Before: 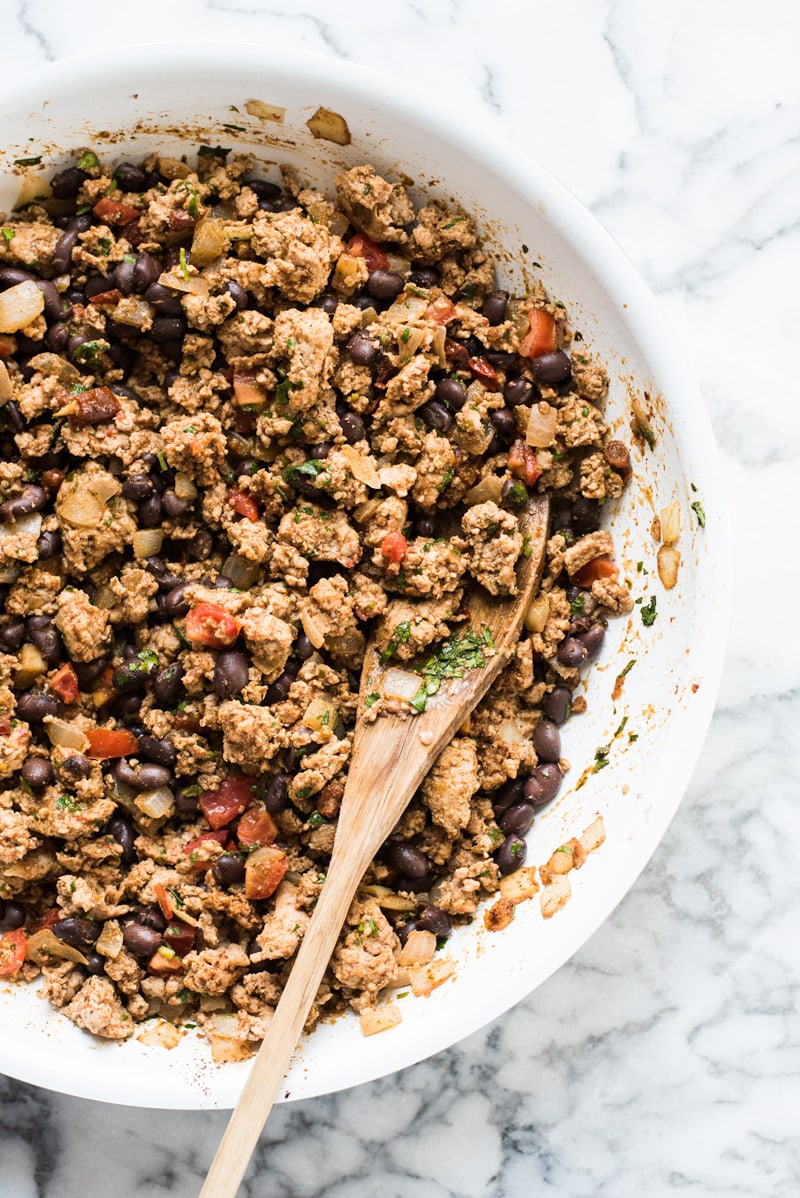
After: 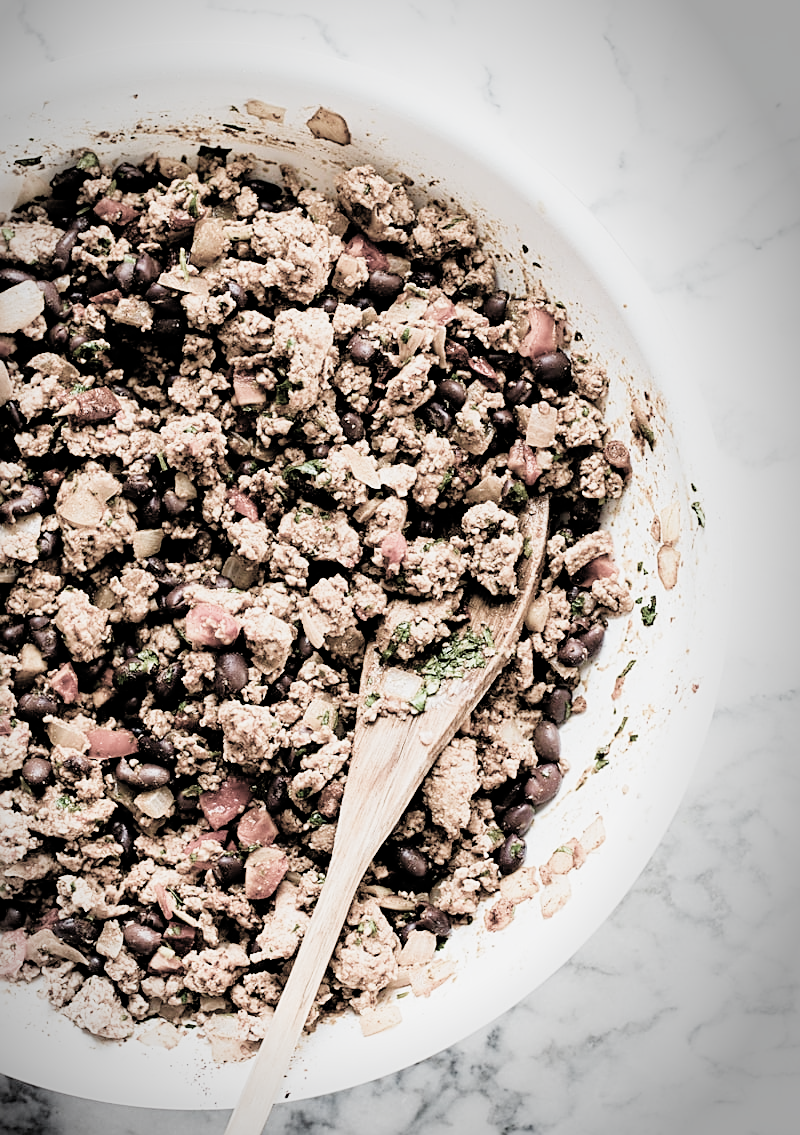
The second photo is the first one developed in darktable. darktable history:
exposure: compensate highlight preservation false
filmic rgb: black relative exposure -5.13 EV, white relative exposure 3.98 EV, hardness 2.88, contrast 1.098, highlights saturation mix -21.33%, add noise in highlights 0.101, color science v4 (2020), type of noise poissonian
color balance rgb: perceptual saturation grading › global saturation 20%, perceptual saturation grading › highlights -48.992%, perceptual saturation grading › shadows 25.257%, global vibrance 50.074%
vignetting: brightness -0.575, center (-0.121, -0.008), automatic ratio true, unbound false
tone equalizer: -8 EV -0.76 EV, -7 EV -0.724 EV, -6 EV -0.595 EV, -5 EV -0.375 EV, -3 EV 0.377 EV, -2 EV 0.6 EV, -1 EV 0.694 EV, +0 EV 0.734 EV
sharpen: amount 0.537
crop and rotate: top 0.006%, bottom 5.216%
